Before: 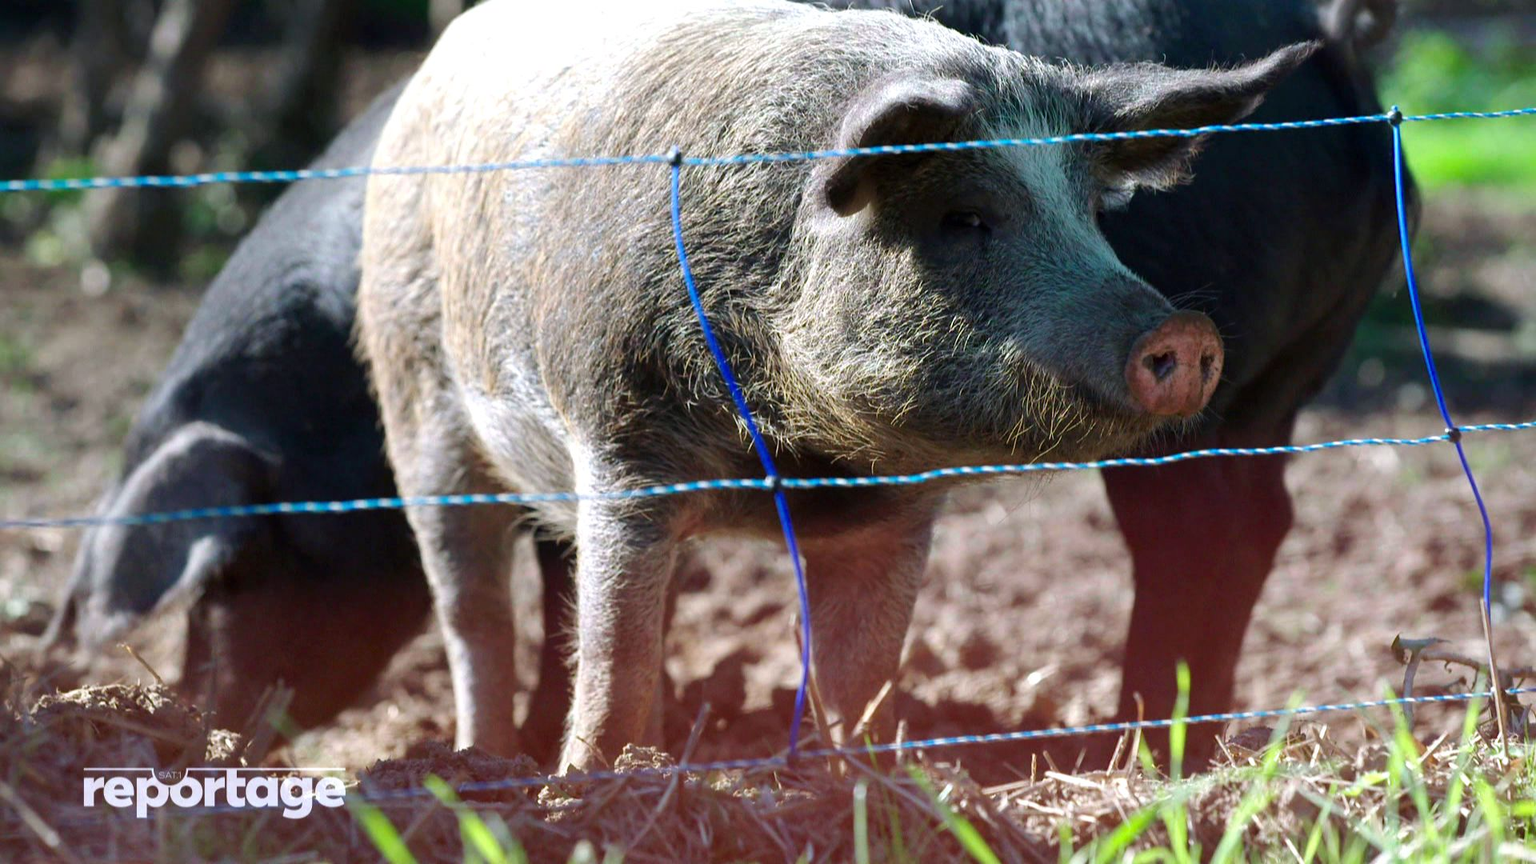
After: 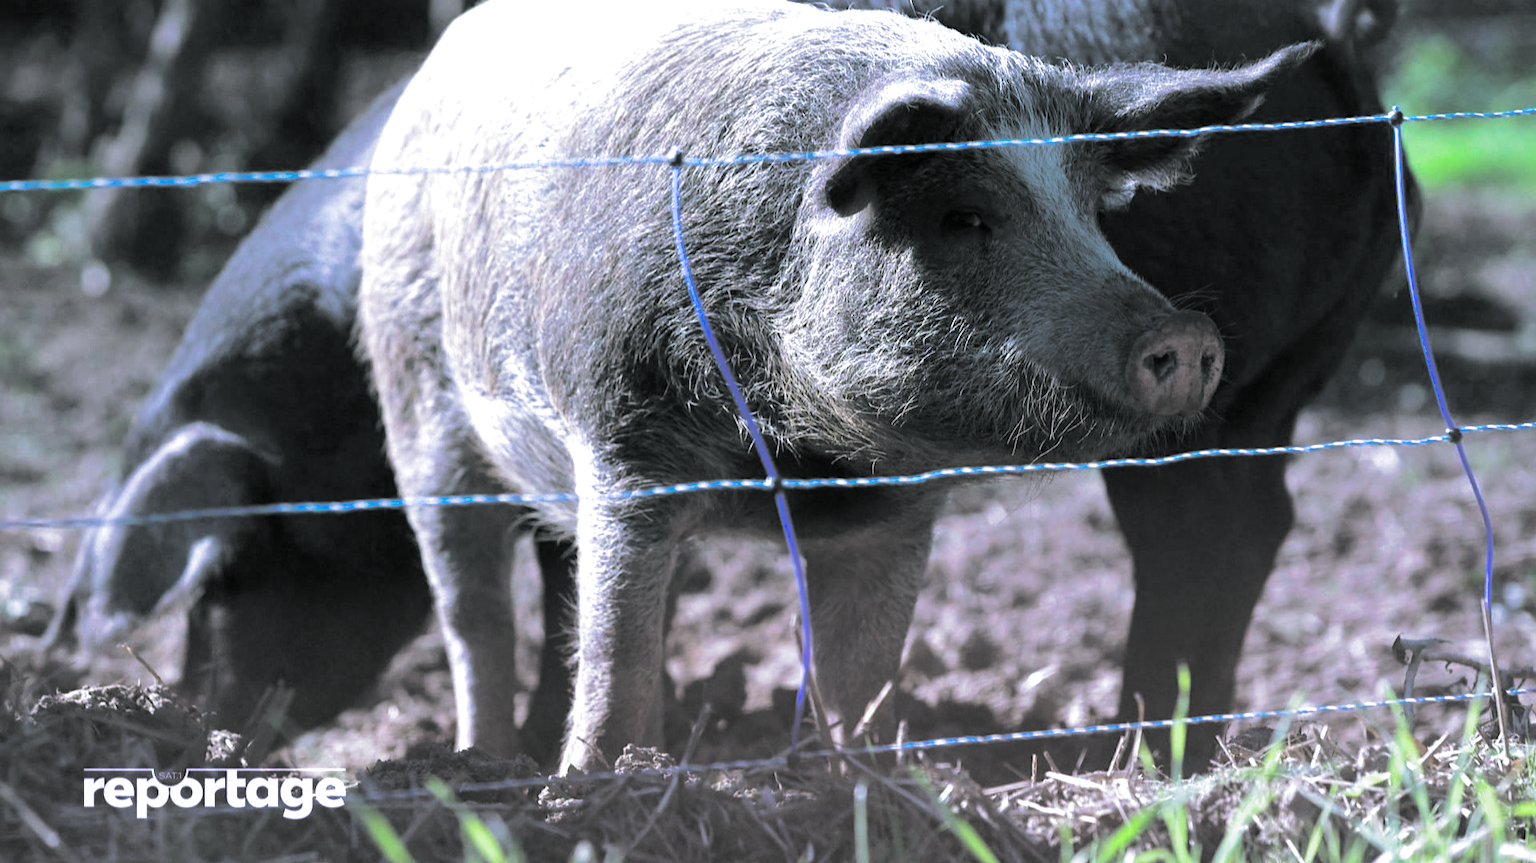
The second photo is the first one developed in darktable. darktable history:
color calibration: illuminant as shot in camera, x 0.379, y 0.396, temperature 4138.76 K
split-toning: shadows › hue 190.8°, shadows › saturation 0.05, highlights › hue 54°, highlights › saturation 0.05, compress 0%
